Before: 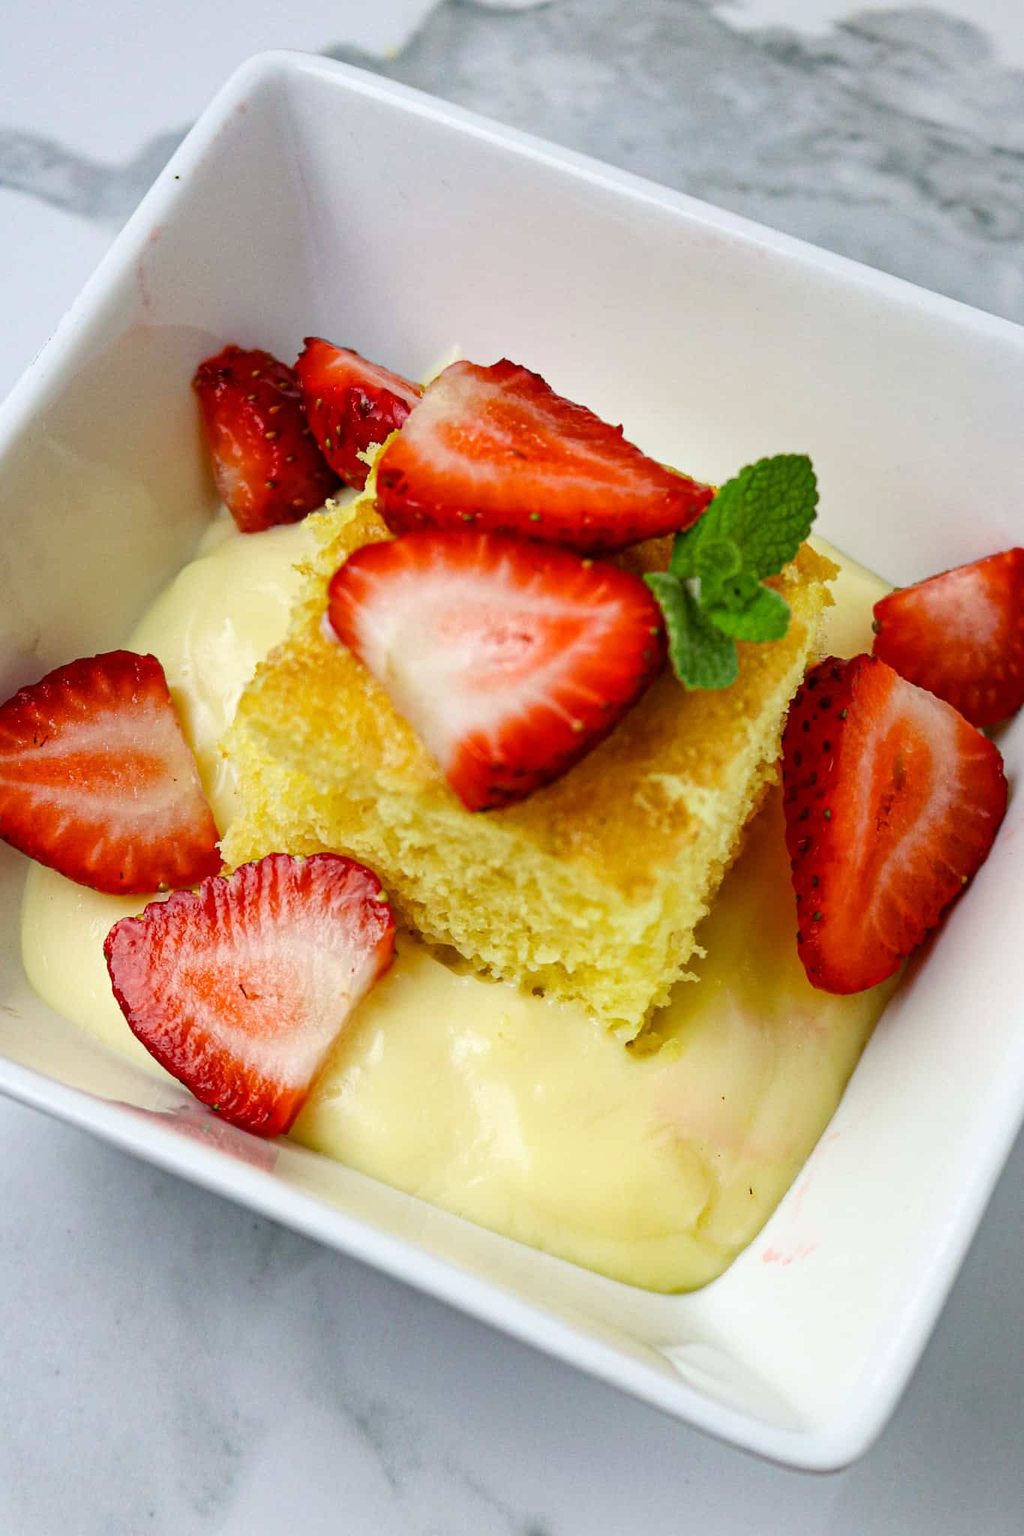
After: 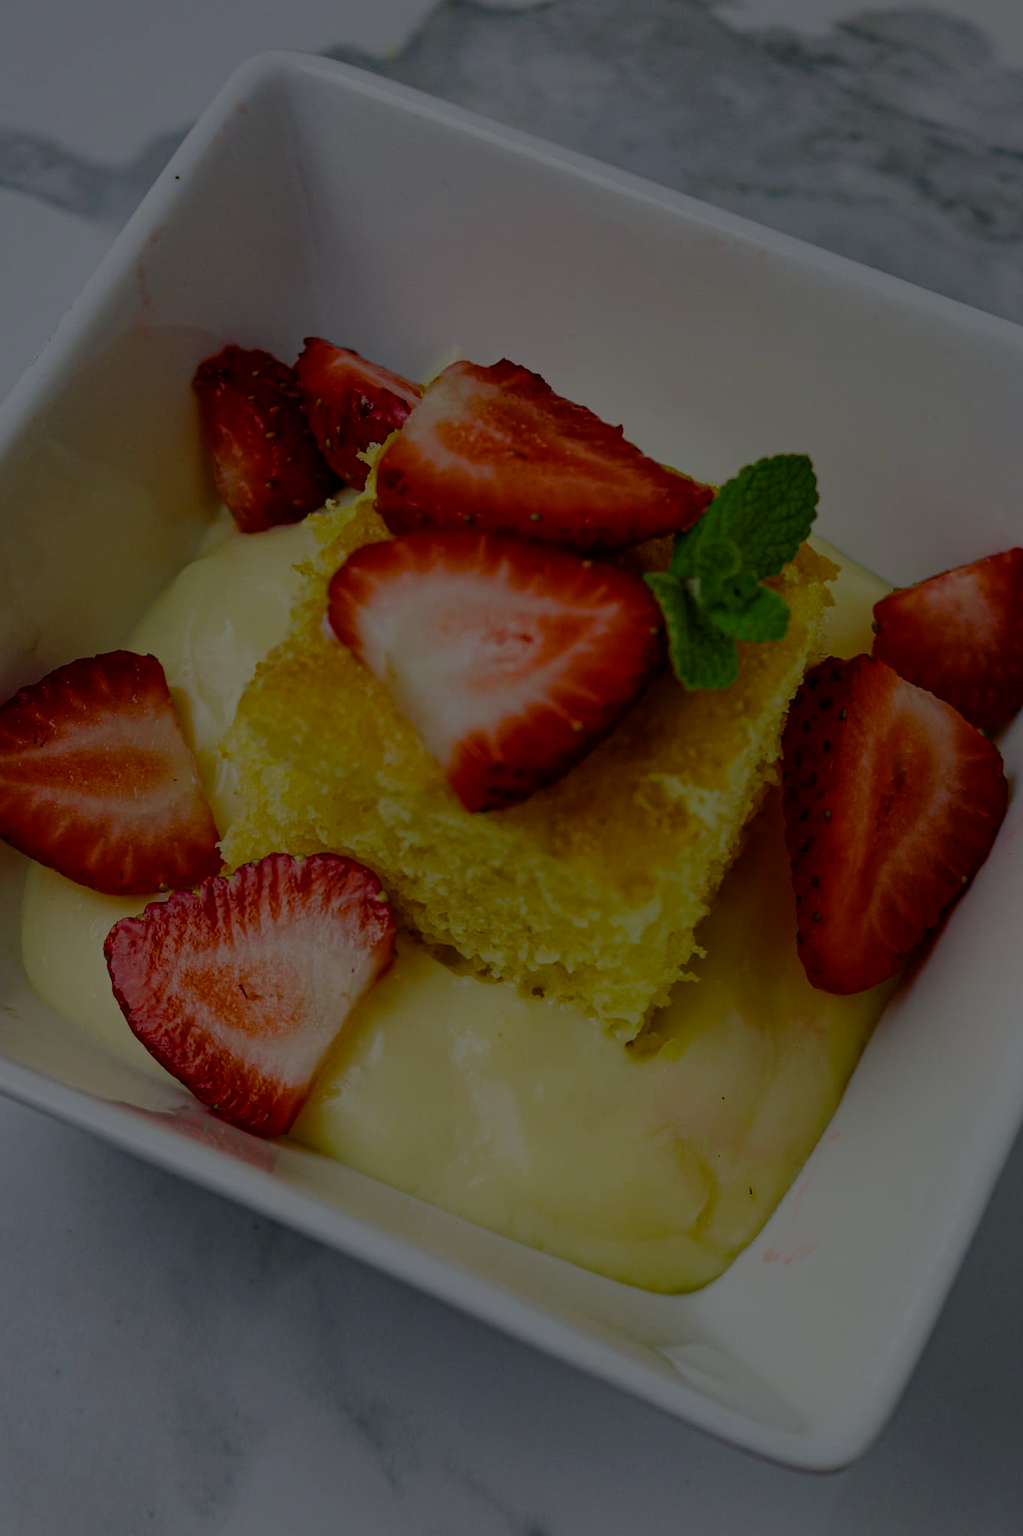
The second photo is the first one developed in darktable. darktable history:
color balance rgb: perceptual saturation grading › global saturation 20%, perceptual saturation grading › highlights -50%, perceptual saturation grading › shadows 30%
exposure: exposure -2.446 EV, compensate highlight preservation false
